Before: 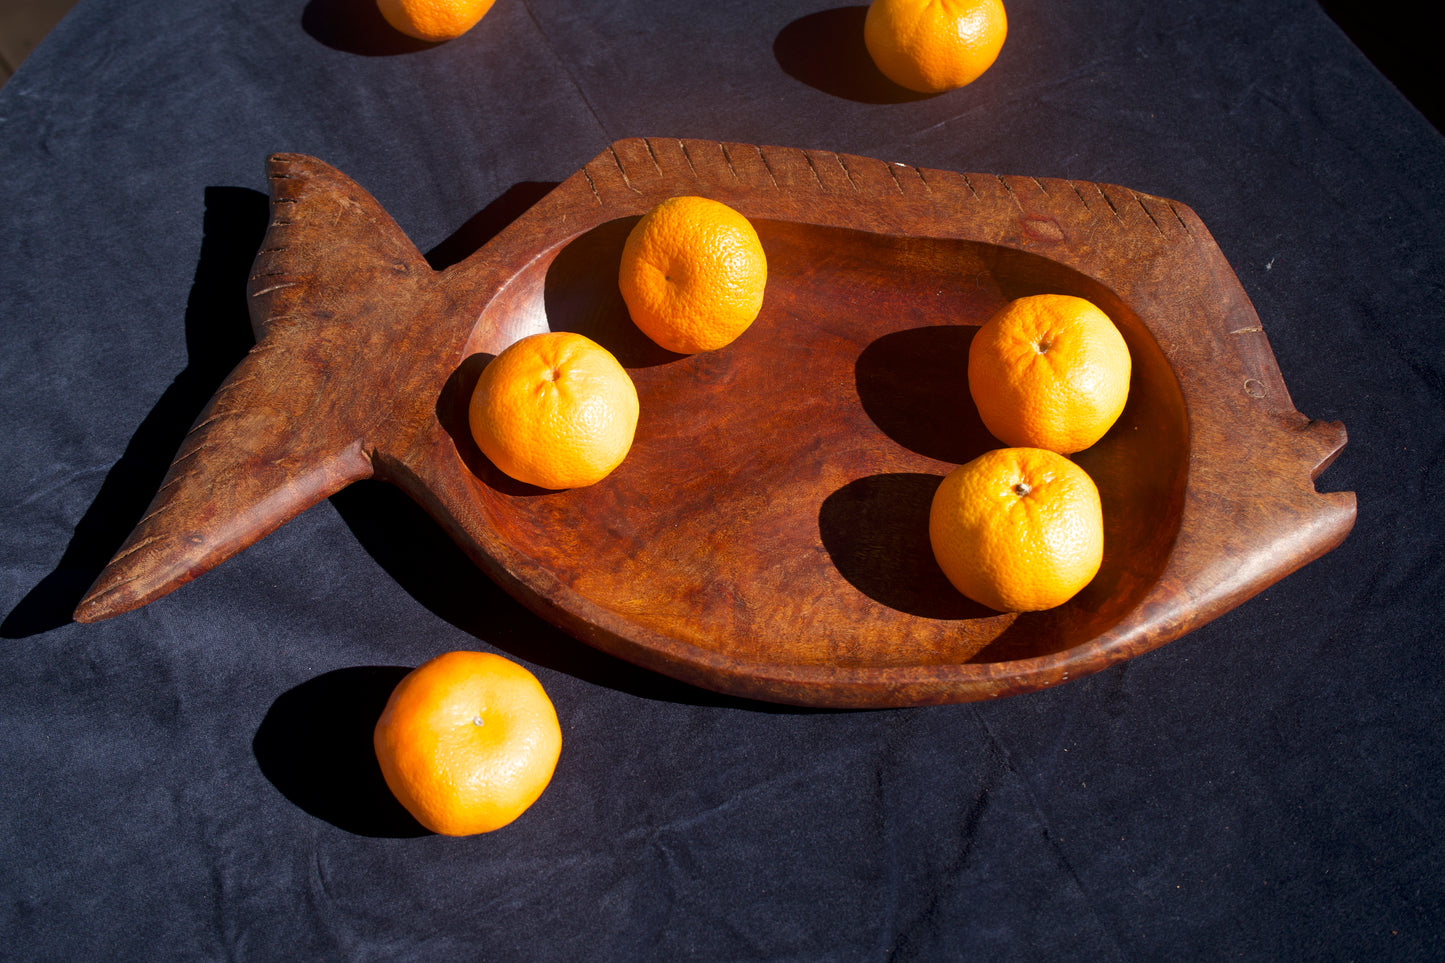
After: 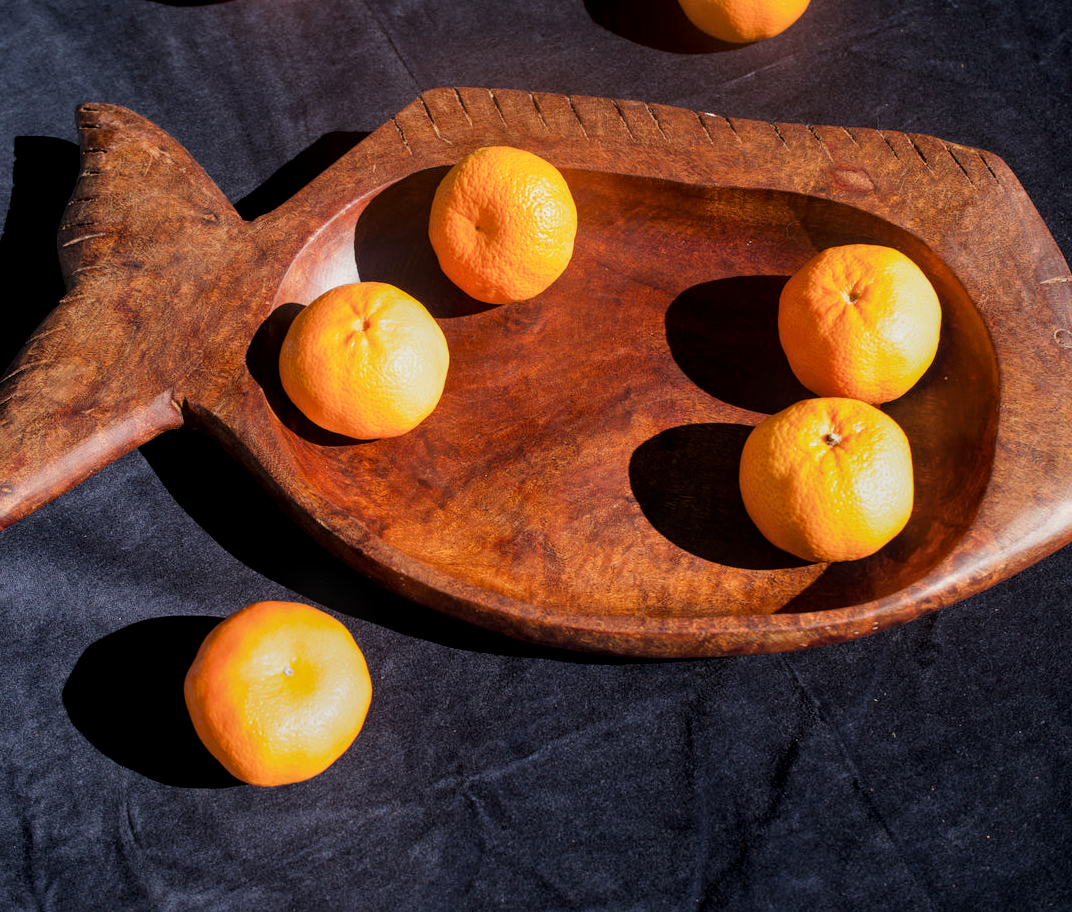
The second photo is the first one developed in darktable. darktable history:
exposure: exposure 0.426 EV, compensate highlight preservation false
filmic rgb: black relative exposure -7.65 EV, white relative exposure 4.56 EV, hardness 3.61, contrast 1.106
local contrast: on, module defaults
crop and rotate: left 13.15%, top 5.251%, right 12.609%
